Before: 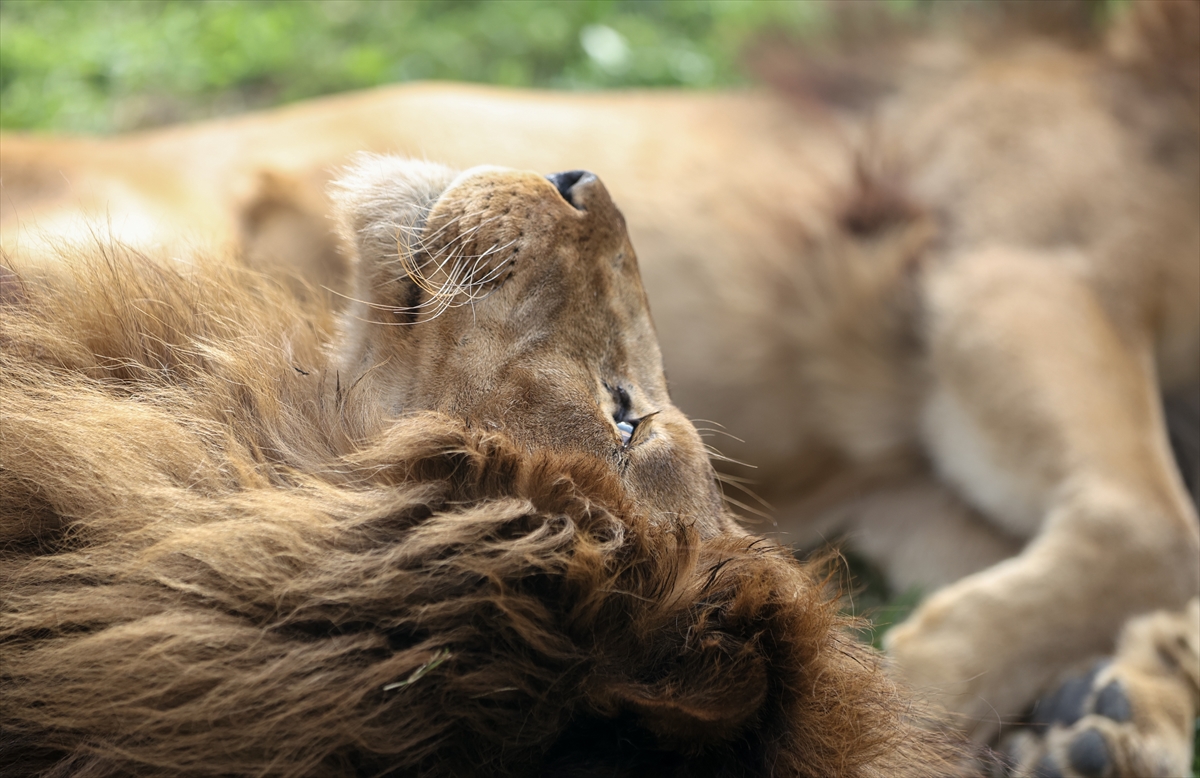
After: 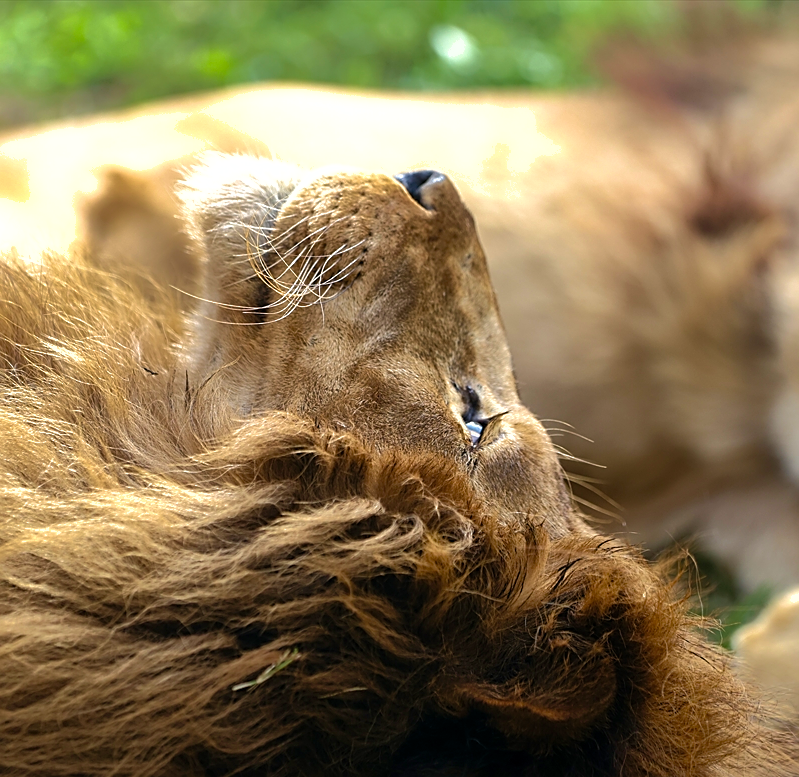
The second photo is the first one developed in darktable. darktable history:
crop and rotate: left 12.648%, right 20.685%
white balance: red 0.988, blue 1.017
color balance rgb: shadows lift › luminance -20%, power › hue 72.24°, highlights gain › luminance 15%, global offset › hue 171.6°, perceptual saturation grading › highlights -15%, perceptual saturation grading › shadows 25%, global vibrance 35%, contrast 10%
sharpen: radius 1.967
local contrast: mode bilateral grid, contrast 15, coarseness 36, detail 105%, midtone range 0.2
contrast brightness saturation: contrast 0.04, saturation 0.07
velvia: on, module defaults
shadows and highlights: highlights -60
